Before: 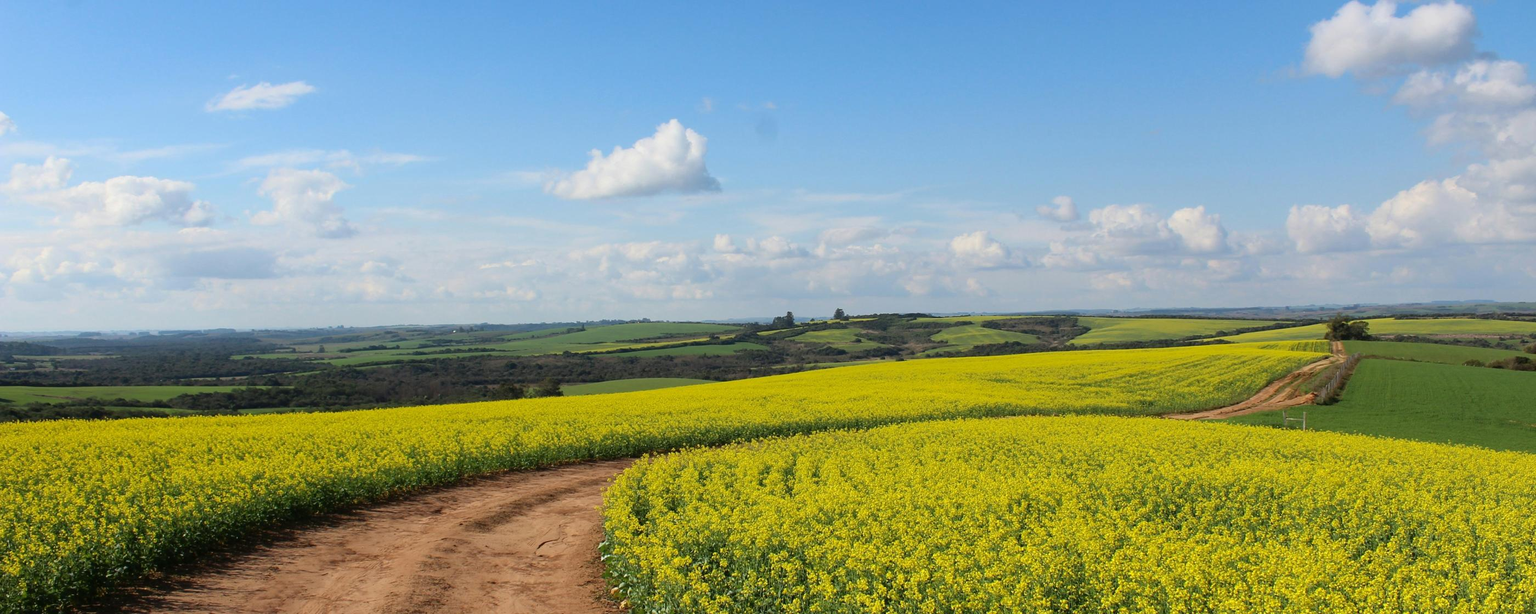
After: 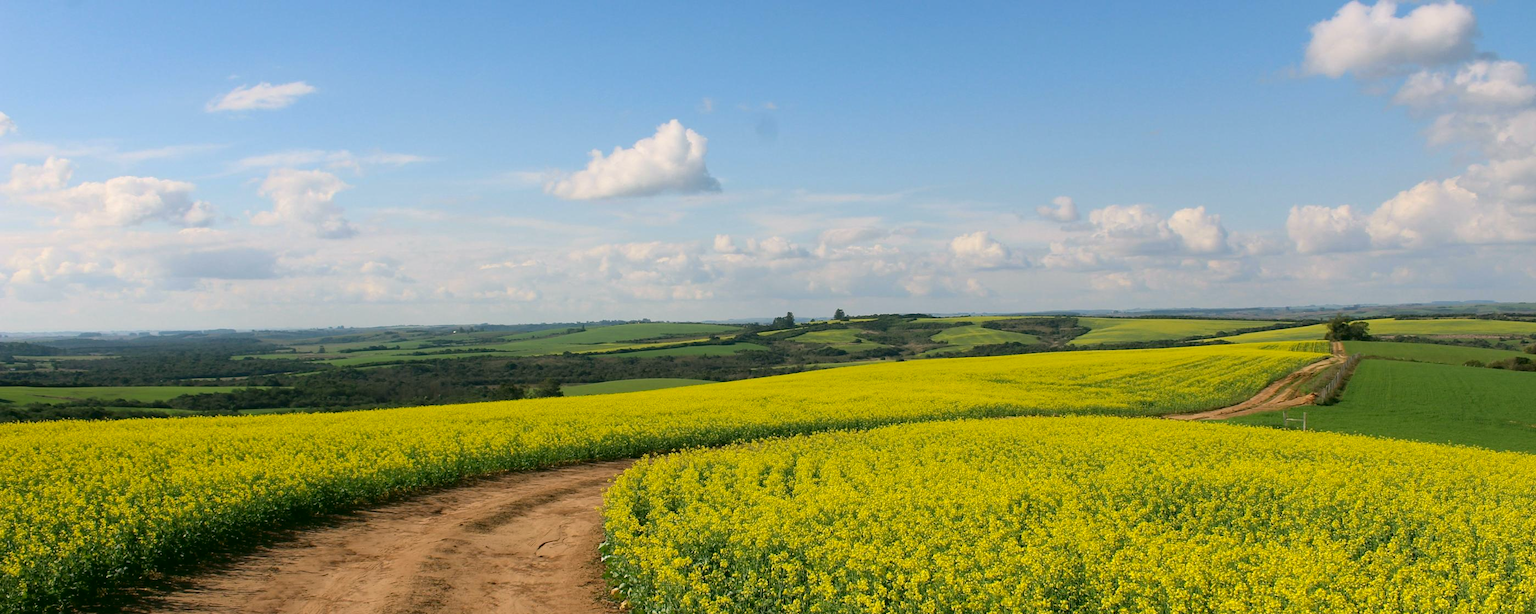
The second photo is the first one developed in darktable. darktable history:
color correction: highlights a* 4.52, highlights b* 4.96, shadows a* -7.81, shadows b* 4.82
